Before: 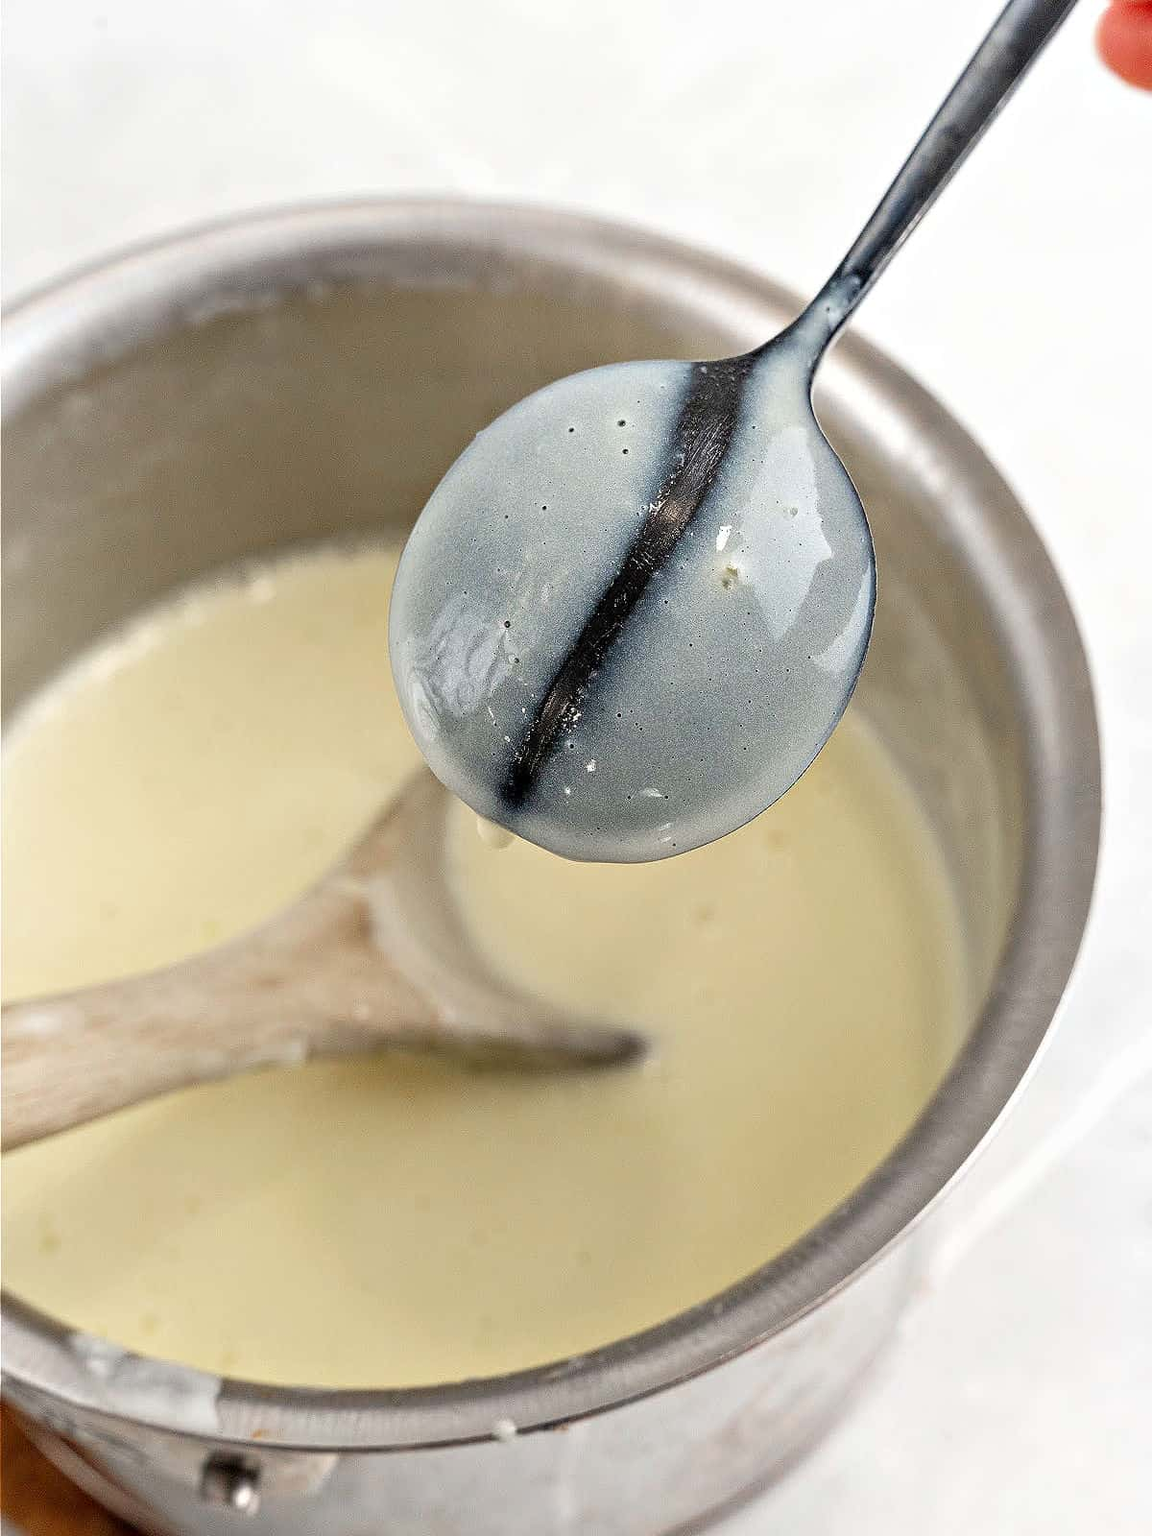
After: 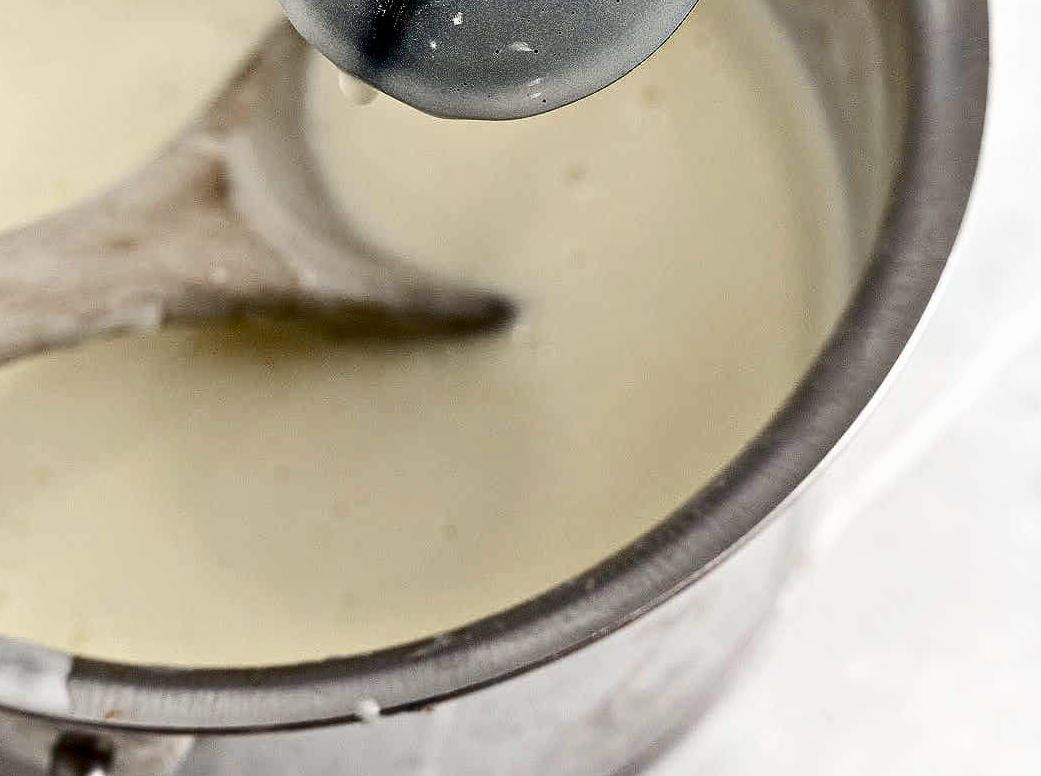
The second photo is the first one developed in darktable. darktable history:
contrast brightness saturation: contrast 0.187, brightness -0.241, saturation 0.114
color correction: highlights b* -0.023, saturation 0.617
crop and rotate: left 13.246%, top 48.719%, bottom 2.723%
color balance rgb: global offset › hue 169.44°, perceptual saturation grading › global saturation 0.709%, perceptual saturation grading › highlights -8.853%, perceptual saturation grading › mid-tones 18.618%, perceptual saturation grading › shadows 28.97%, global vibrance 15.809%, saturation formula JzAzBz (2021)
